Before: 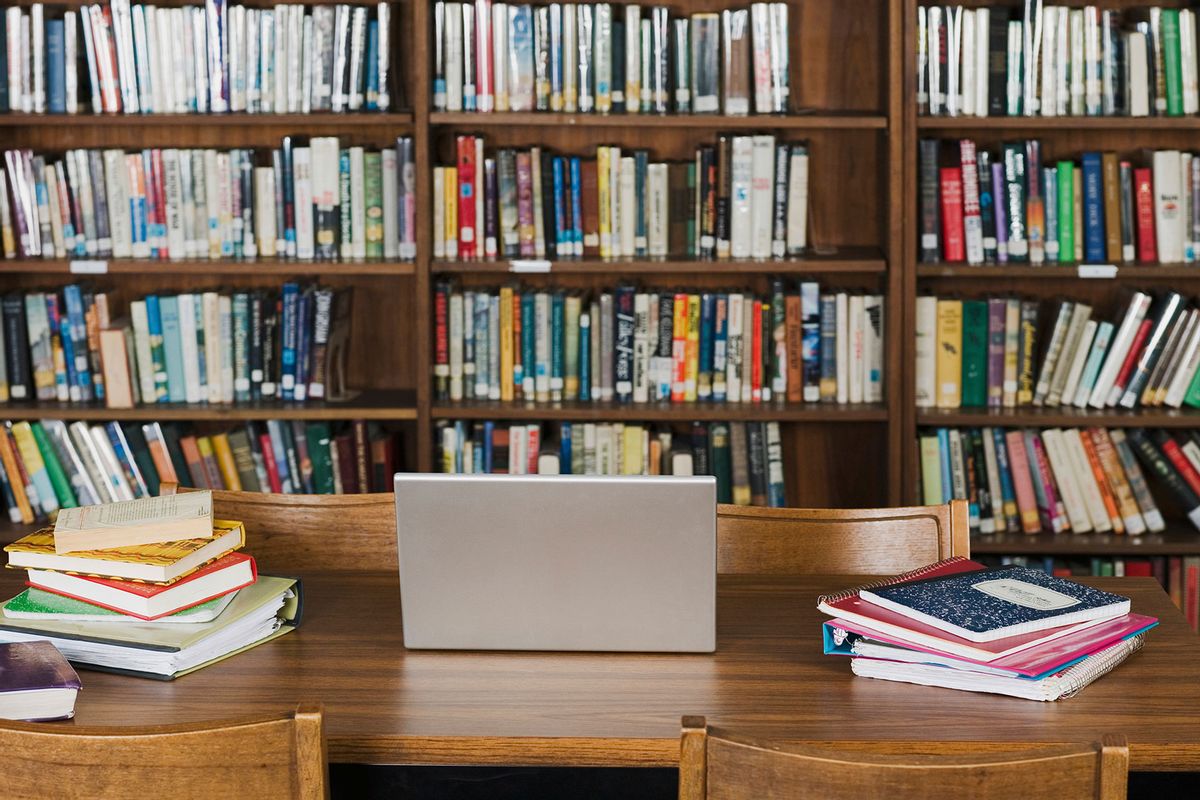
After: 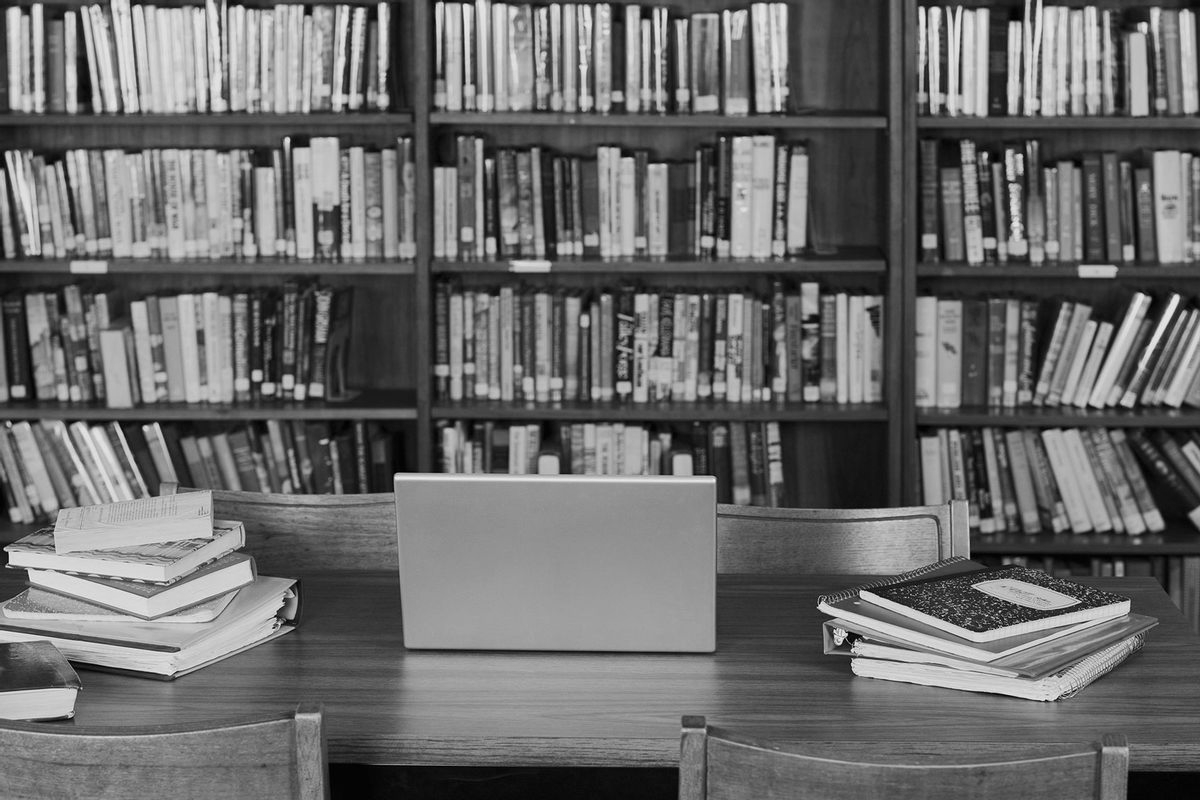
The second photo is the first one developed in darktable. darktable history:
shadows and highlights: shadows 25, highlights -48, soften with gaussian
monochrome: a -74.22, b 78.2
